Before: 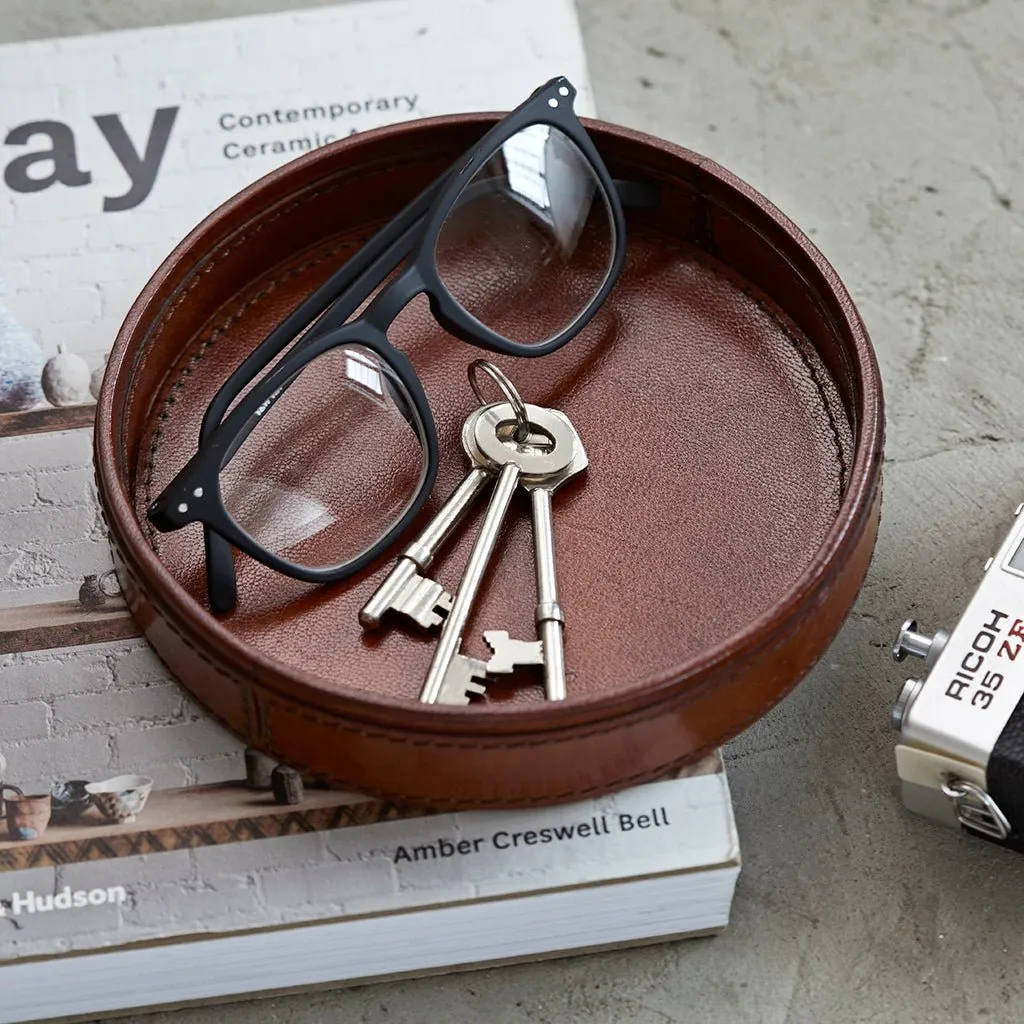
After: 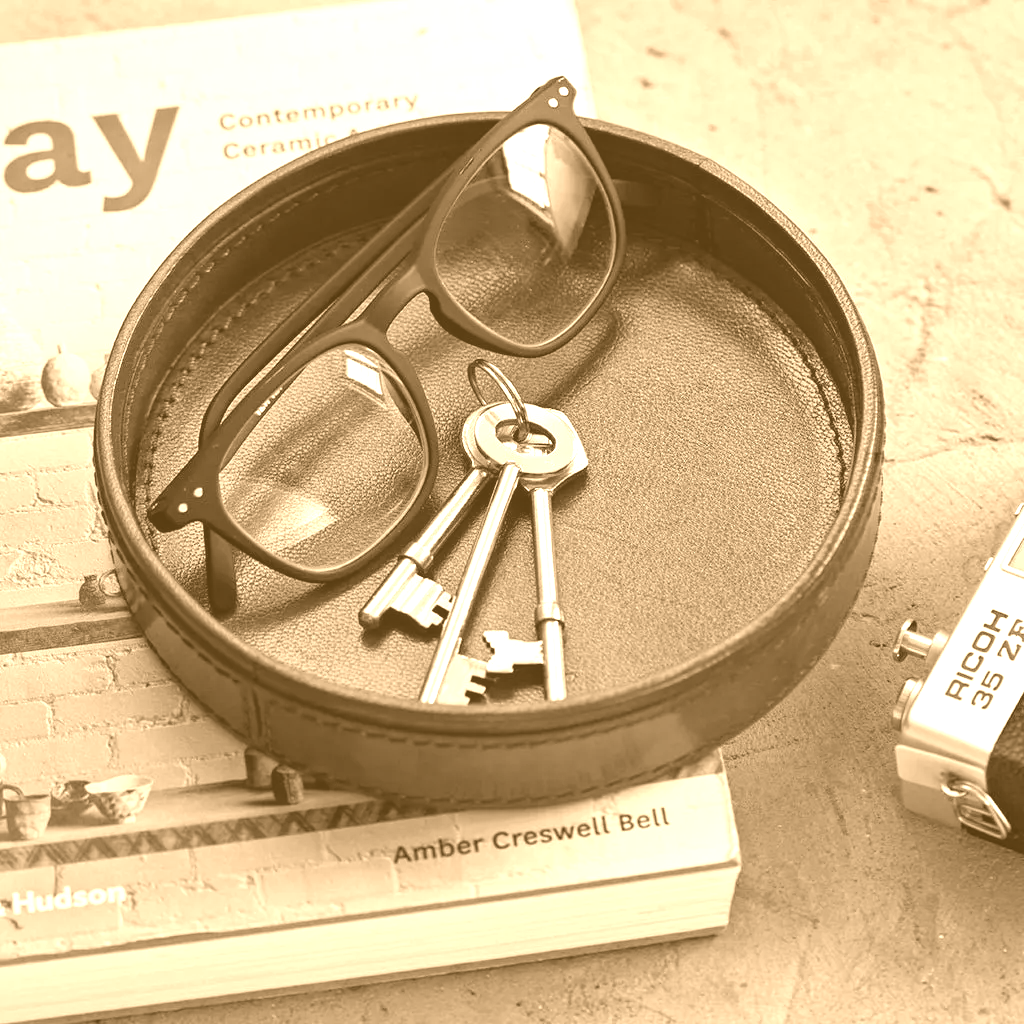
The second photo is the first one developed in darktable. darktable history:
local contrast: highlights 100%, shadows 100%, detail 120%, midtone range 0.2
color balance: mode lift, gamma, gain (sRGB), lift [1, 1, 1.022, 1.026]
colorize: hue 28.8°, source mix 100%
color correction: highlights a* -0.482, highlights b* 0.161, shadows a* 4.66, shadows b* 20.72
